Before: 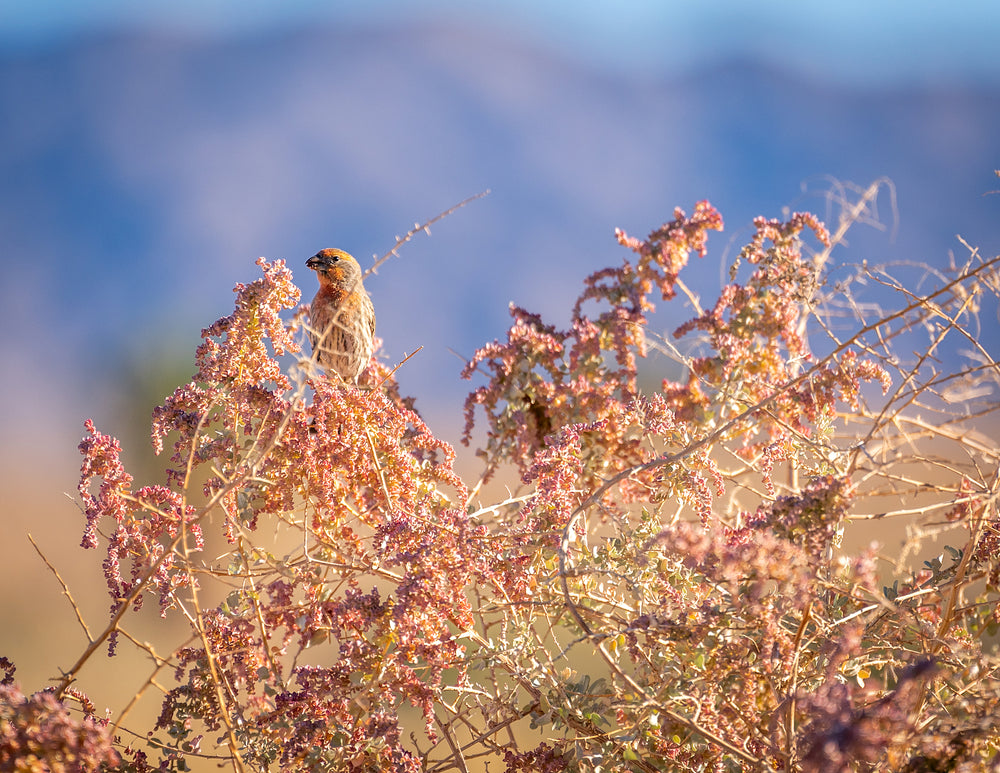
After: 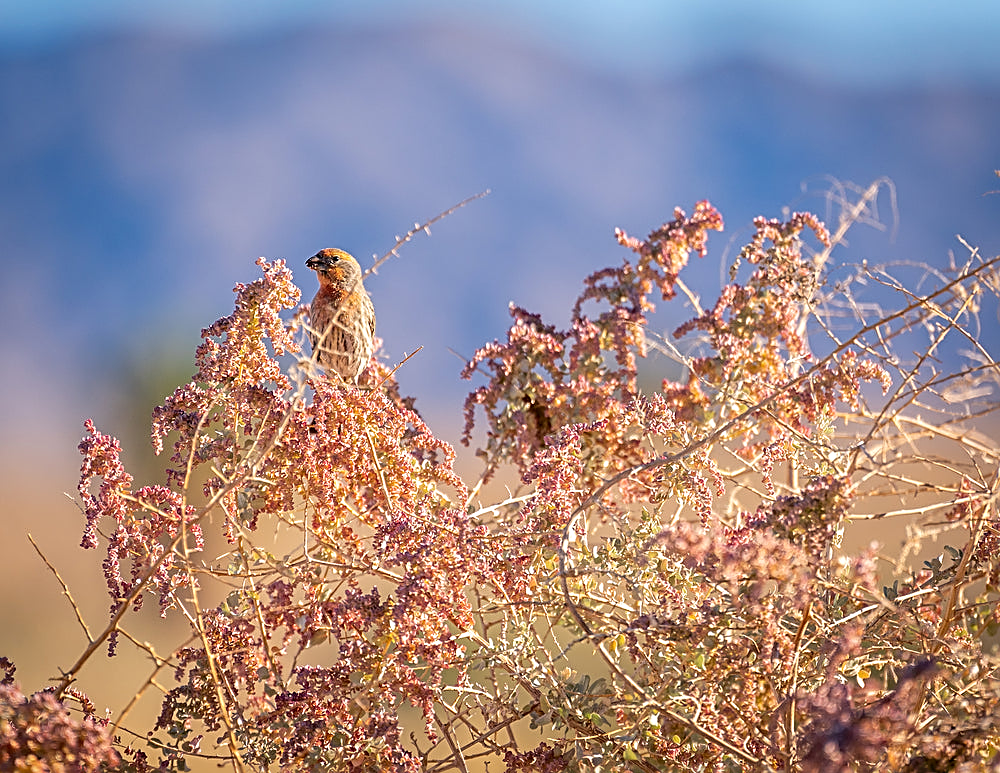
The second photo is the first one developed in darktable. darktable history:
sharpen: radius 2.546, amount 0.65
